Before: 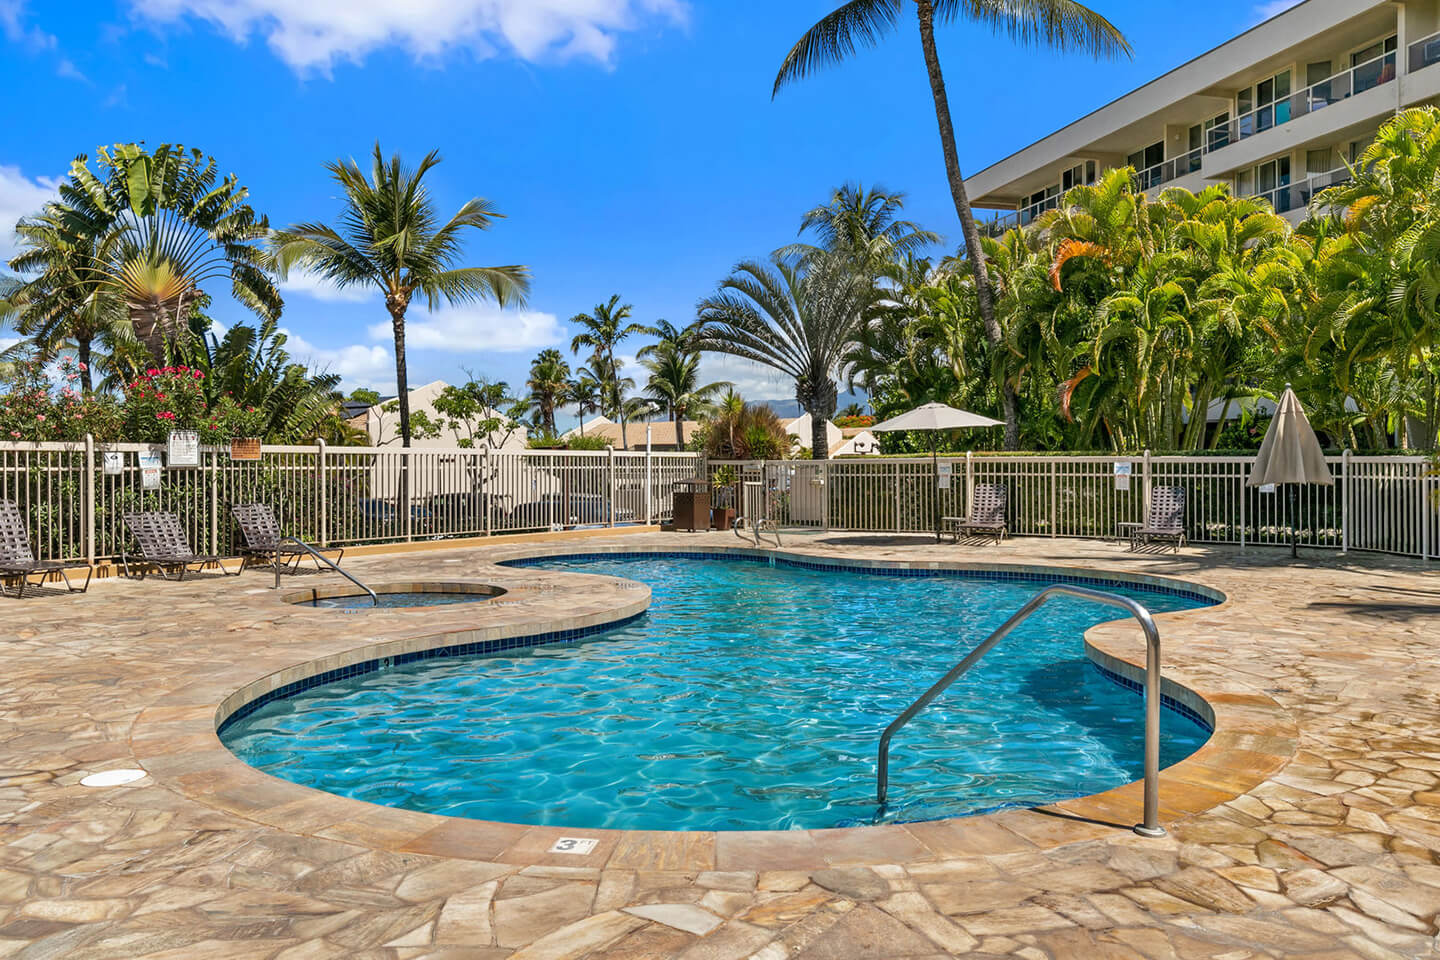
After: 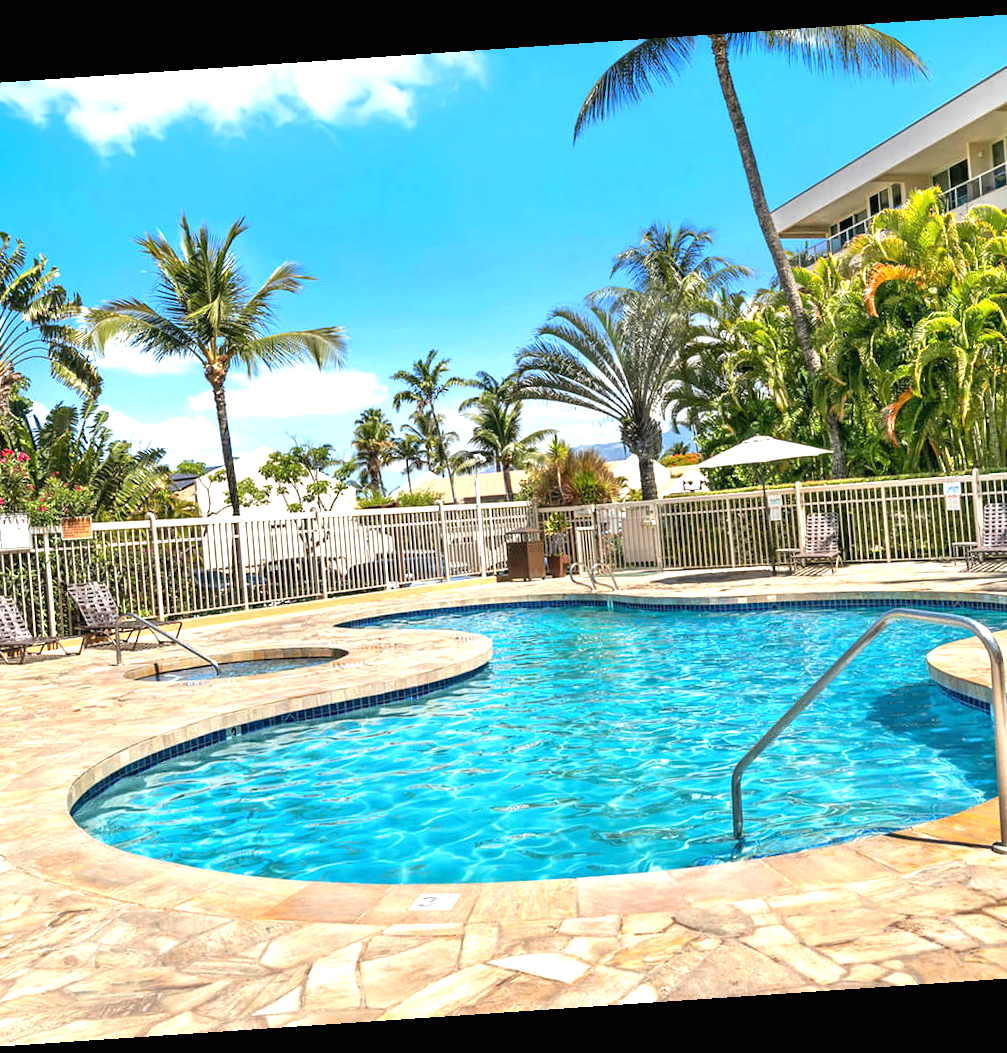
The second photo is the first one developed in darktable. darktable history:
crop and rotate: left 13.537%, right 19.796%
rotate and perspective: rotation -4.2°, shear 0.006, automatic cropping off
exposure: black level correction 0, exposure 1.1 EV, compensate highlight preservation false
